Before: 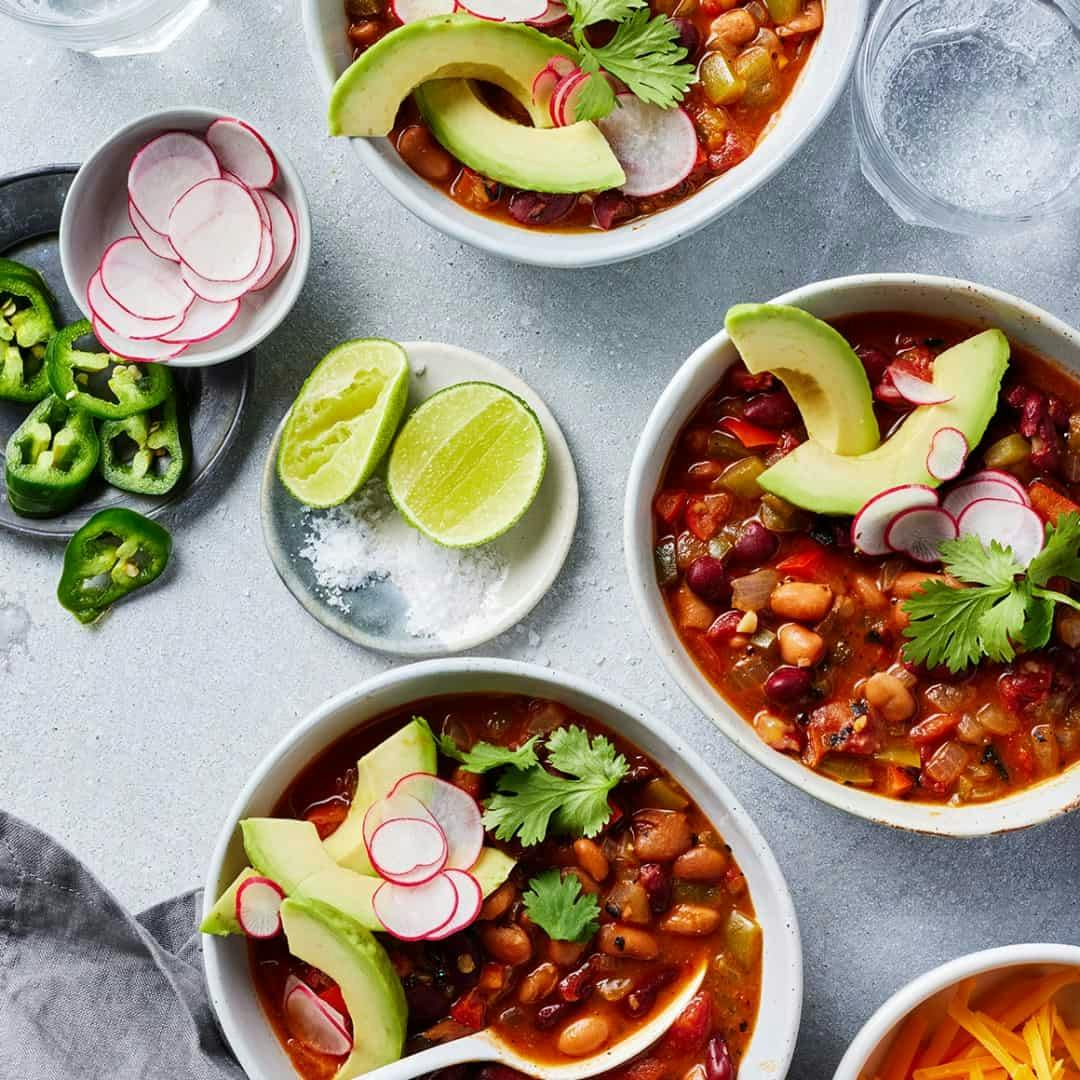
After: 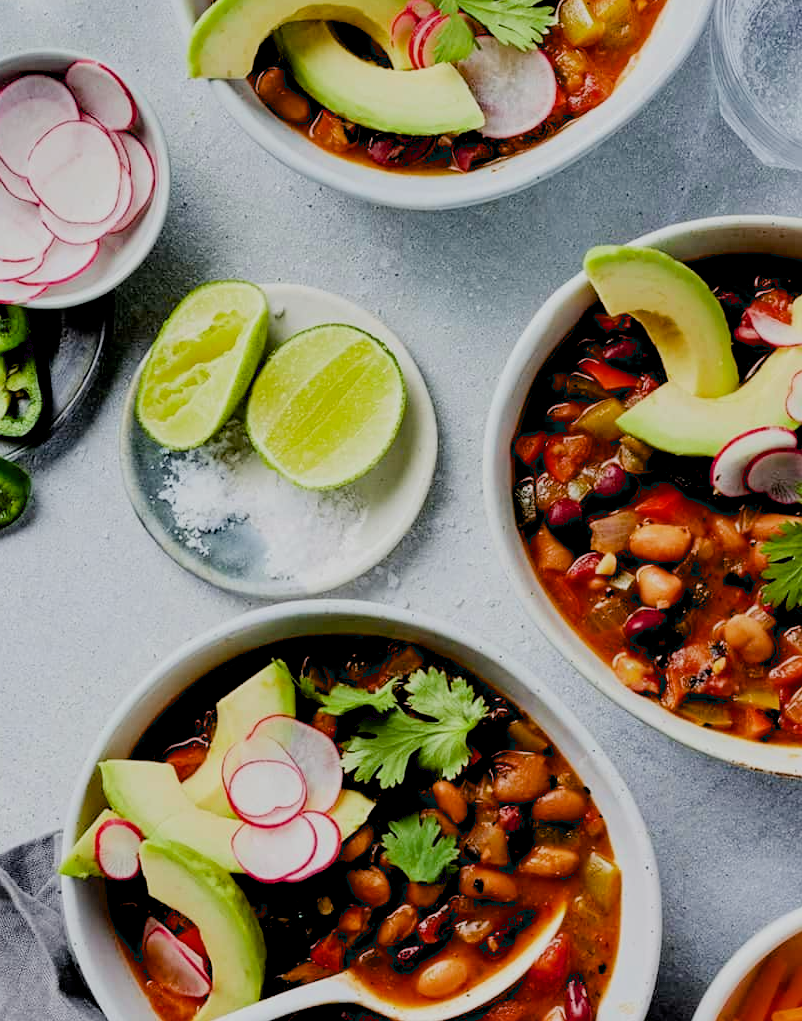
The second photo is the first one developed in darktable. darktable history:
crop and rotate: left 13.113%, top 5.388%, right 12.626%
exposure: black level correction 0.018, exposure -0.01 EV, compensate exposure bias true, compensate highlight preservation false
filmic rgb: black relative exposure -7.65 EV, white relative exposure 4.56 EV, hardness 3.61
